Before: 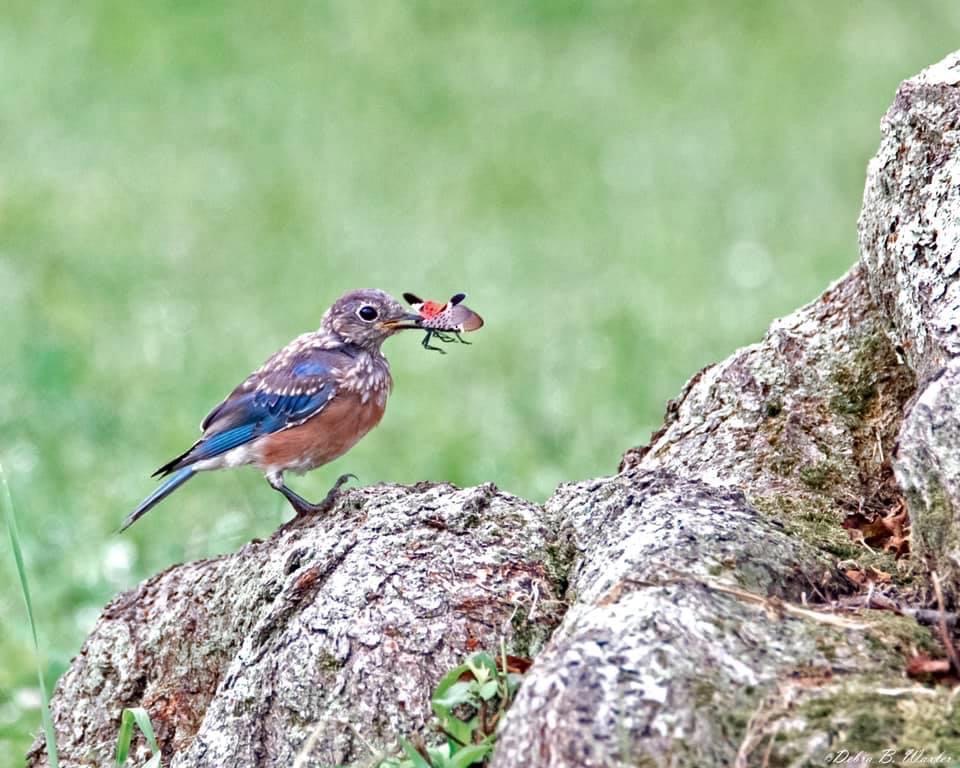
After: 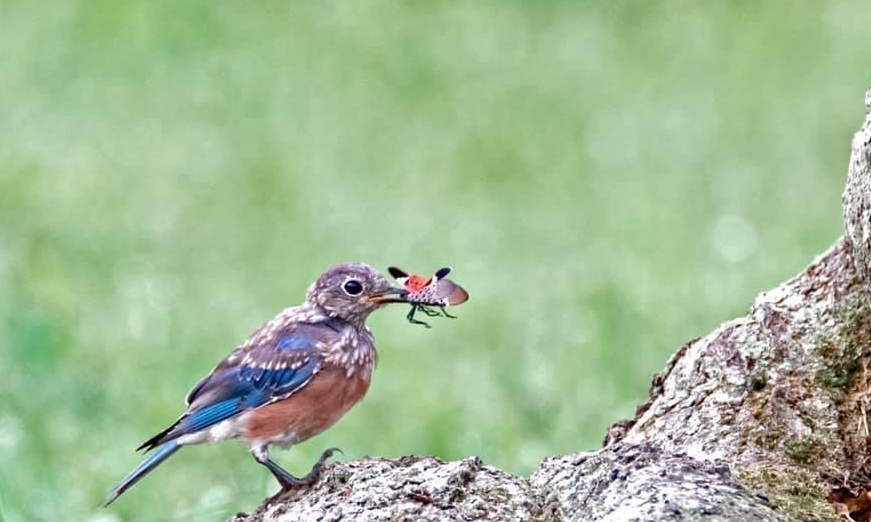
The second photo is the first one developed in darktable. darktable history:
crop: left 1.567%, top 3.461%, right 7.697%, bottom 28.489%
